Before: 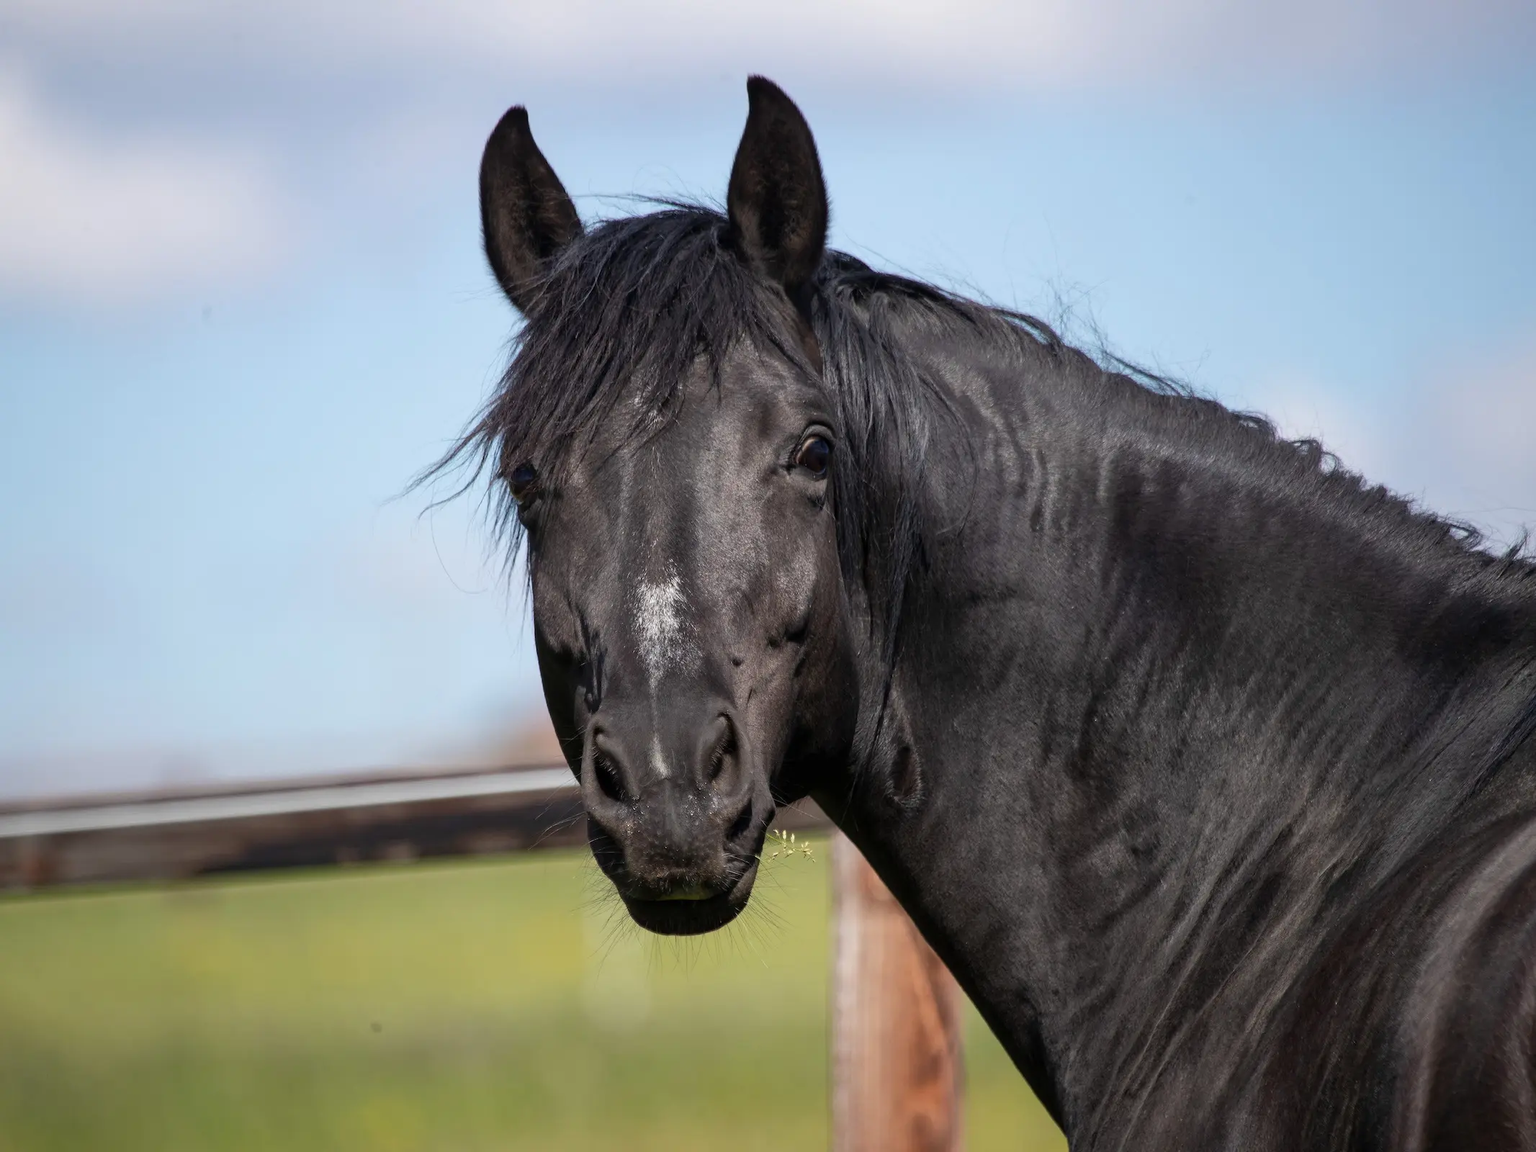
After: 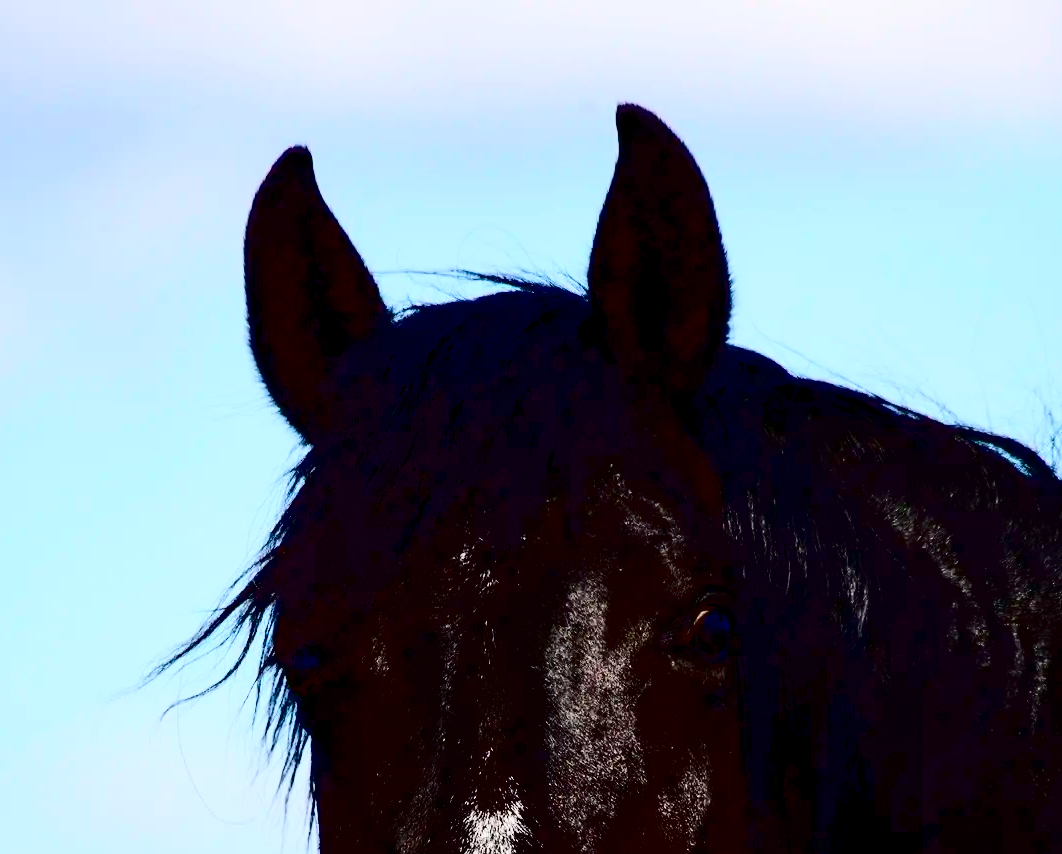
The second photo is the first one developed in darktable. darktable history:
crop: left 19.743%, right 30.449%, bottom 46.564%
contrast brightness saturation: contrast 0.769, brightness -0.991, saturation 0.997
color balance rgb: global offset › luminance -0.493%, linear chroma grading › global chroma 6.644%, perceptual saturation grading › global saturation 0.856%, perceptual saturation grading › highlights -25.401%, perceptual saturation grading › shadows 29.765%
